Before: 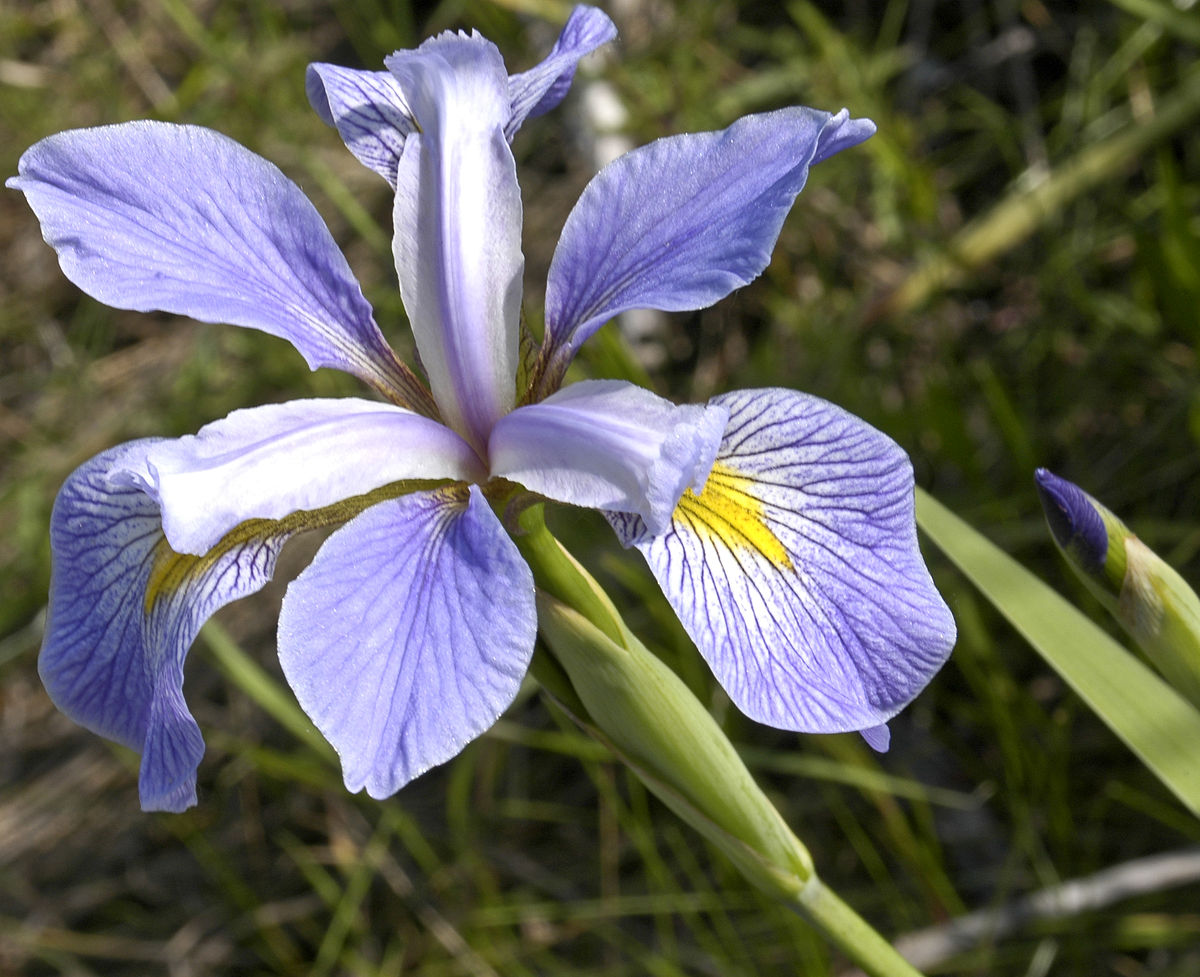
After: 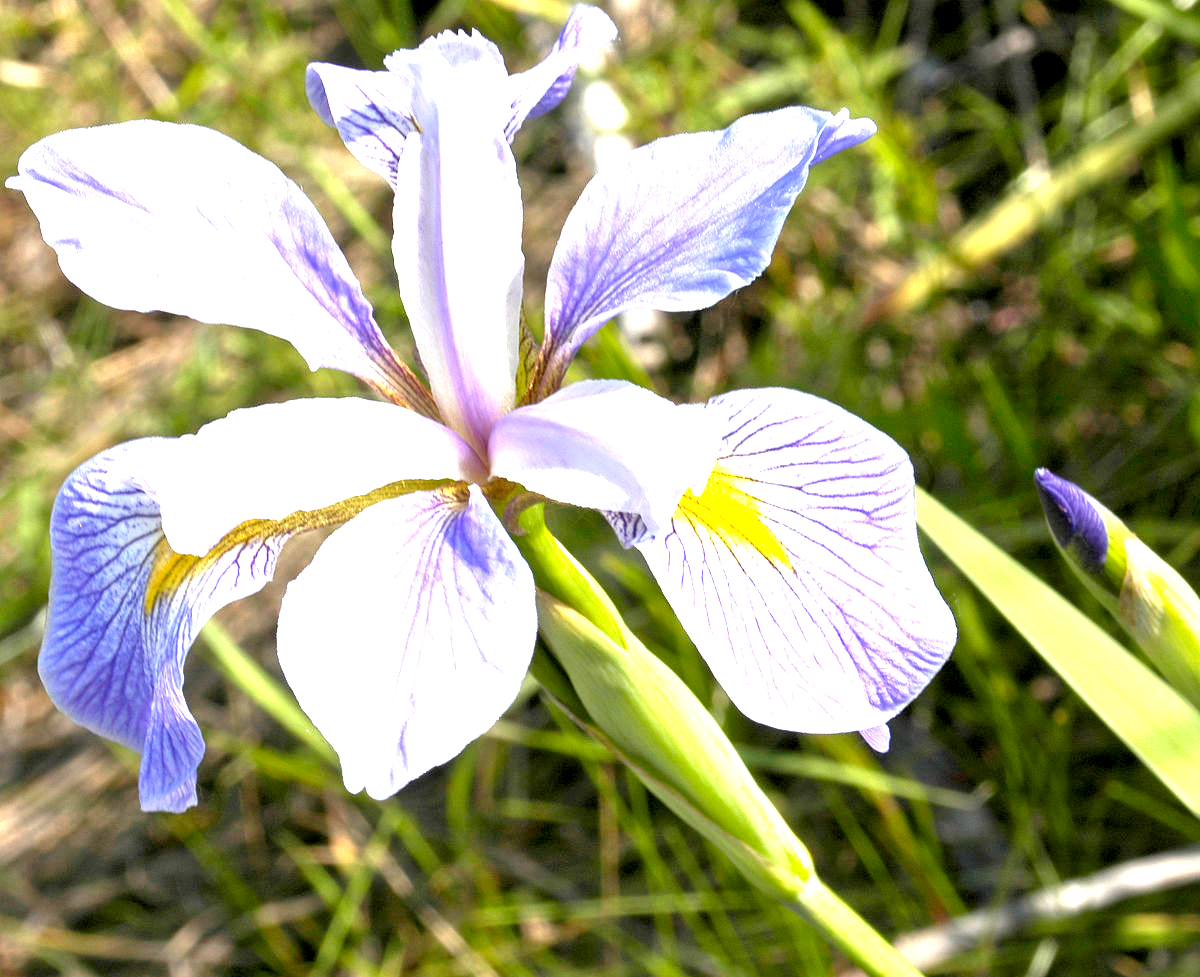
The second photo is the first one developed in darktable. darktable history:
exposure: black level correction 0.001, exposure 1.84 EV, compensate highlight preservation false
color correction: highlights b* 3
